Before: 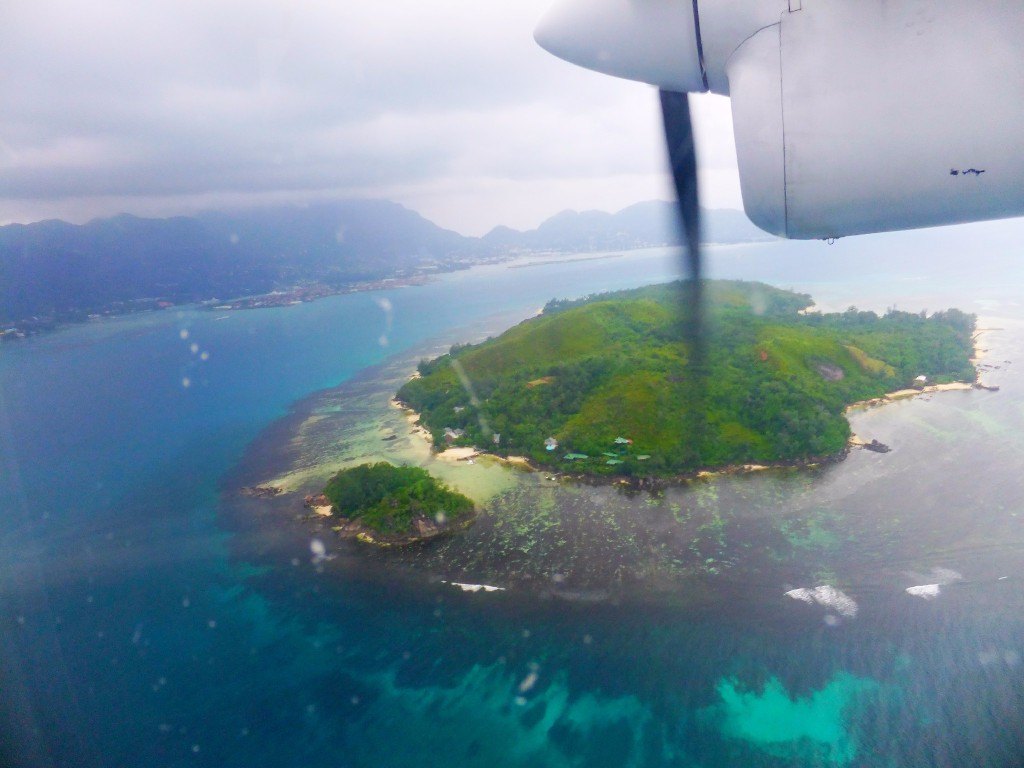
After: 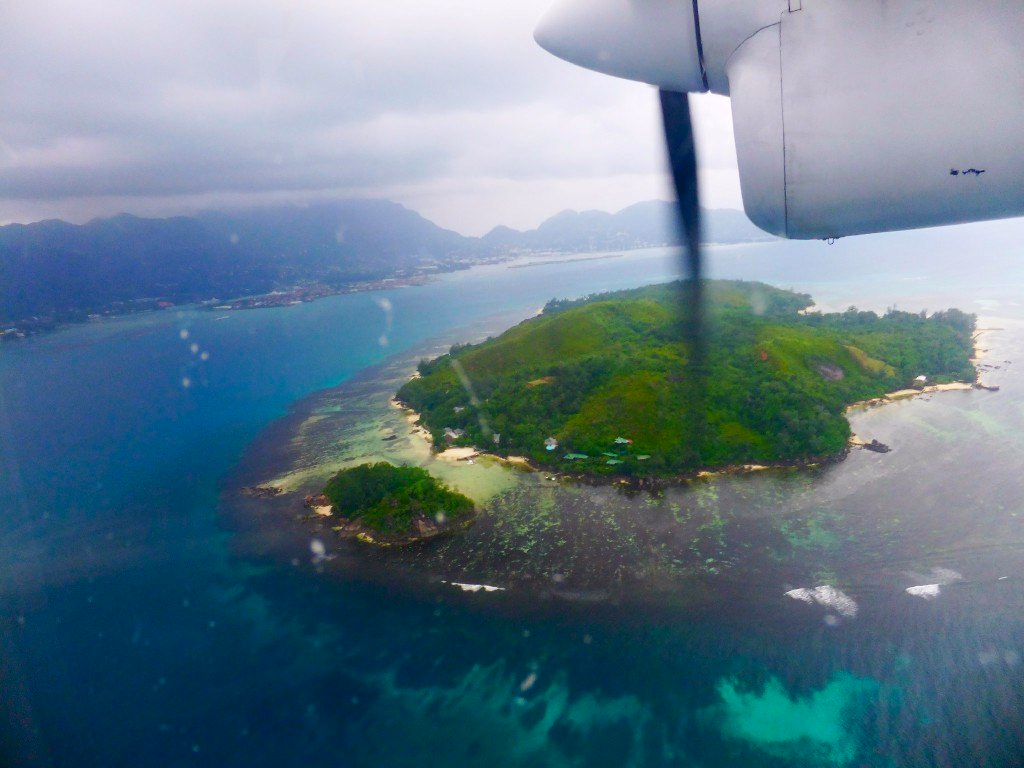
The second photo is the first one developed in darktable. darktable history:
contrast brightness saturation: contrast 0.069, brightness -0.154, saturation 0.109
